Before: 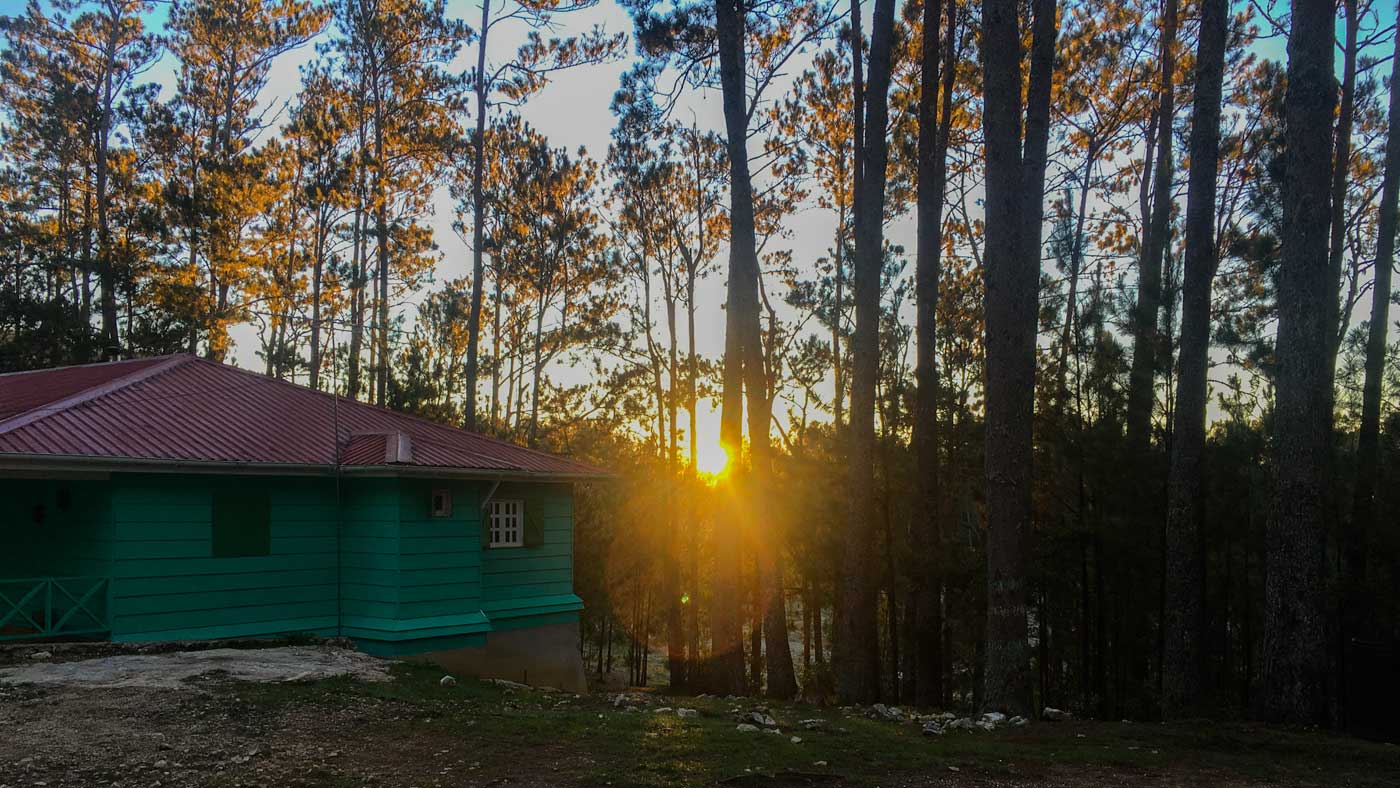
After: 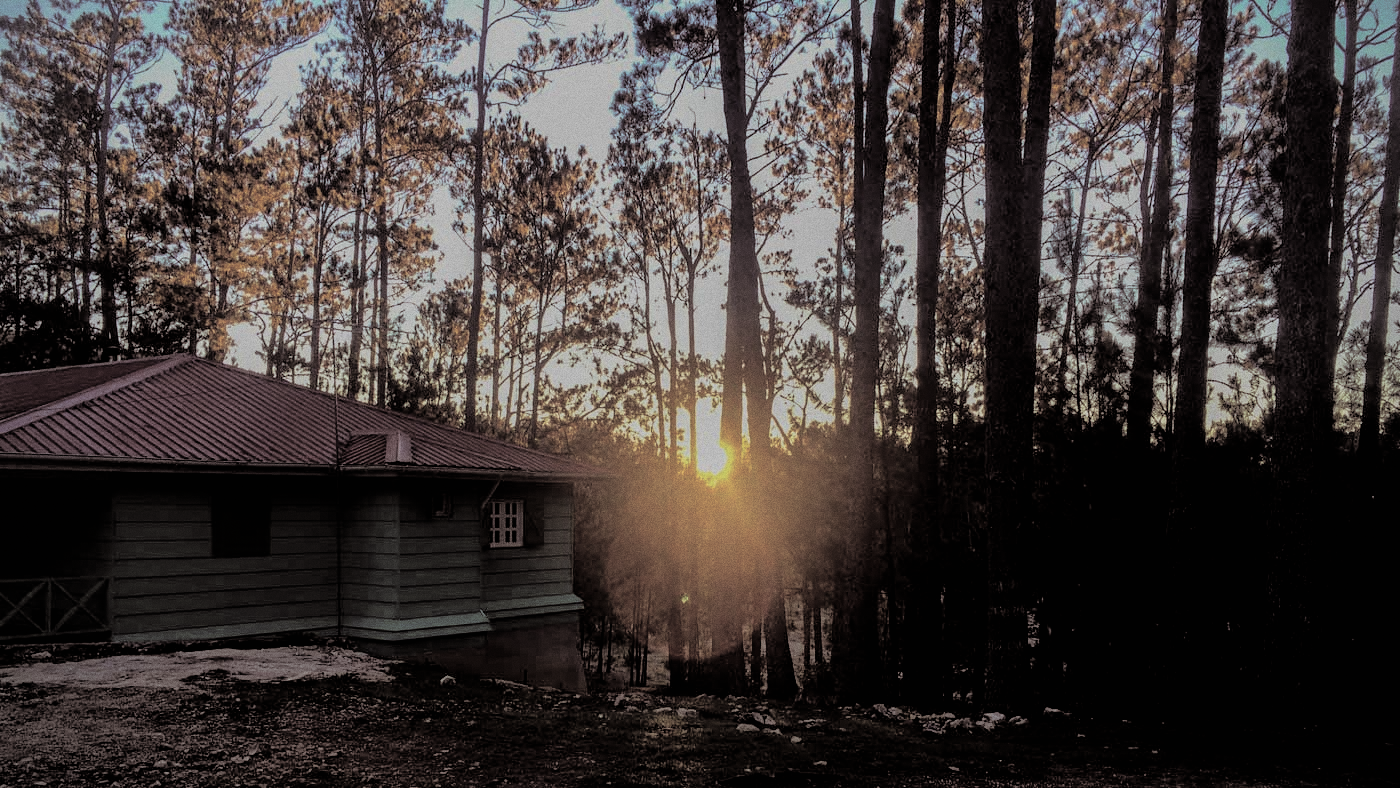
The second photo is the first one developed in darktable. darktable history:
filmic rgb: black relative exposure -4.88 EV, hardness 2.82
shadows and highlights: shadows 43.06, highlights 6.94
velvia: strength 21.76%
grain: on, module defaults
split-toning: shadows › saturation 0.2
color correction: saturation 0.57
vignetting: fall-off radius 81.94%
